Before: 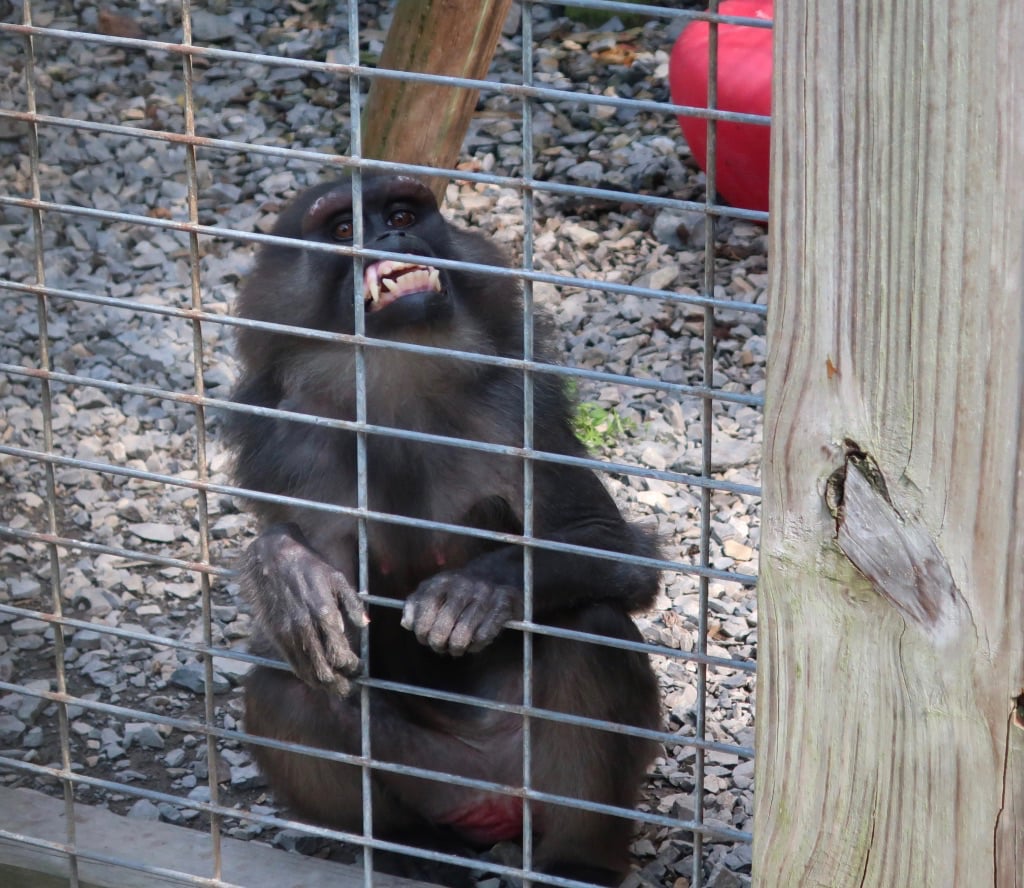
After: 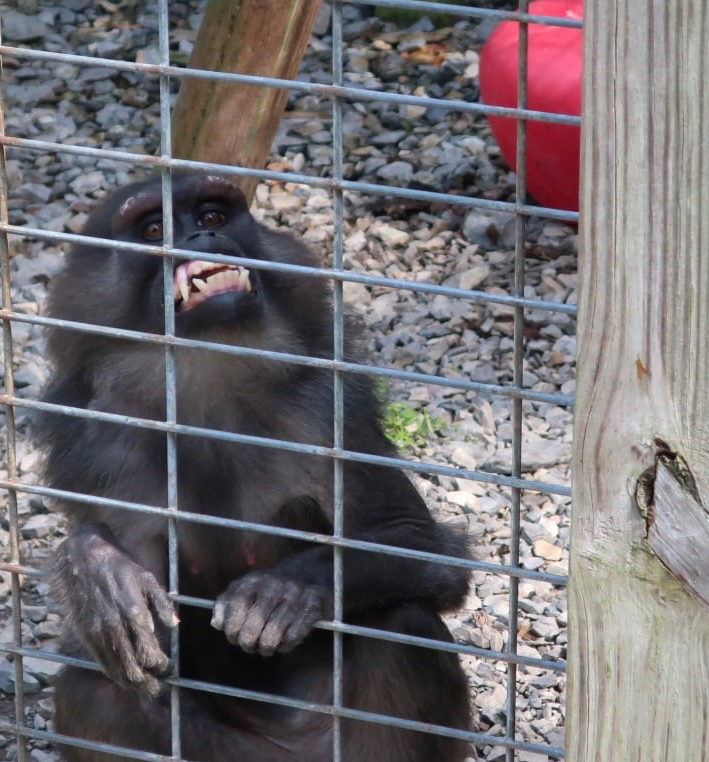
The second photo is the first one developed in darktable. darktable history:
crop: left 18.631%, right 12.055%, bottom 14.13%
